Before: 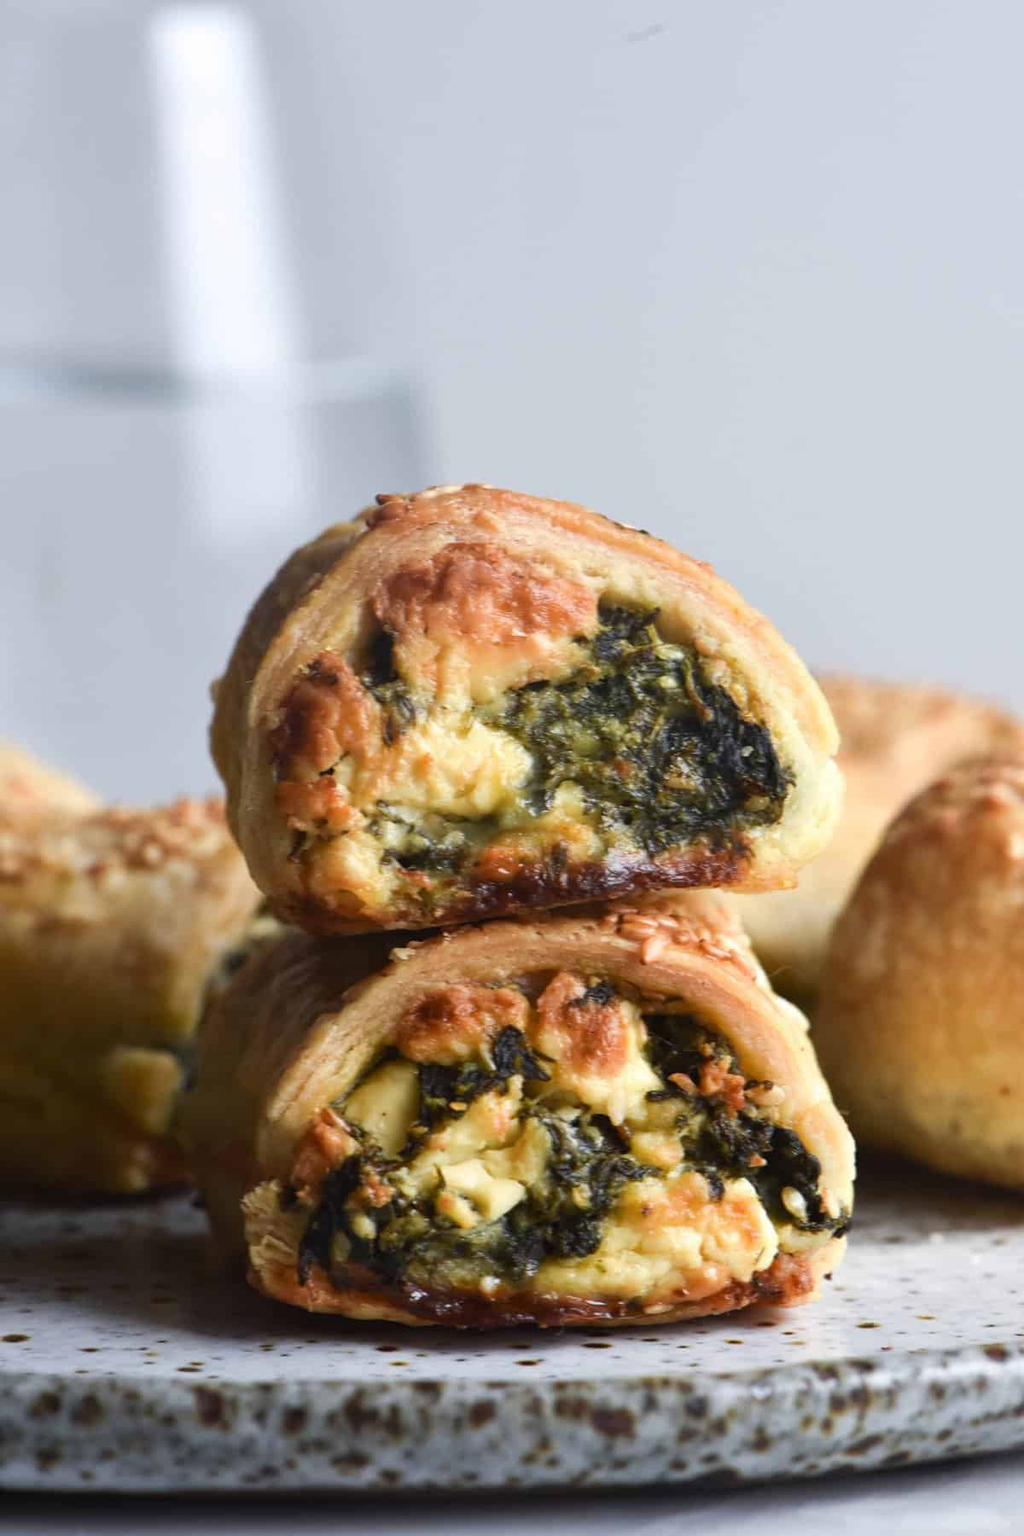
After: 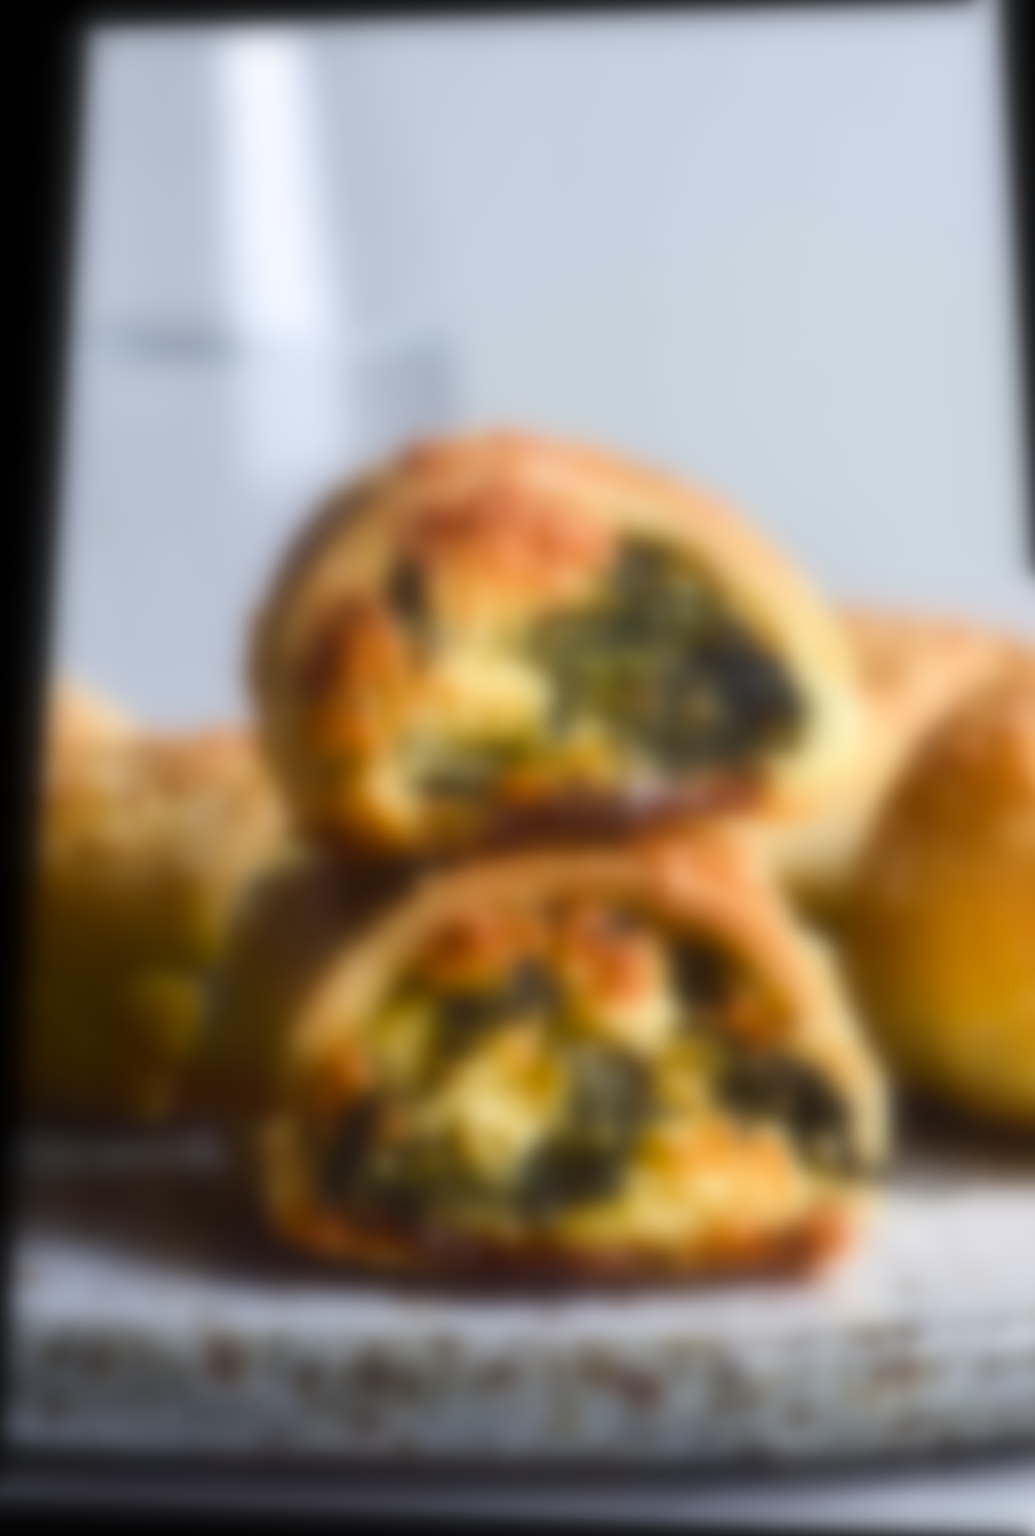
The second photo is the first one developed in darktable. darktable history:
lowpass: radius 16, unbound 0
crop and rotate: right 5.167%
color balance rgb: perceptual saturation grading › global saturation 20%, global vibrance 20%
rotate and perspective: rotation 0.128°, lens shift (vertical) -0.181, lens shift (horizontal) -0.044, shear 0.001, automatic cropping off
